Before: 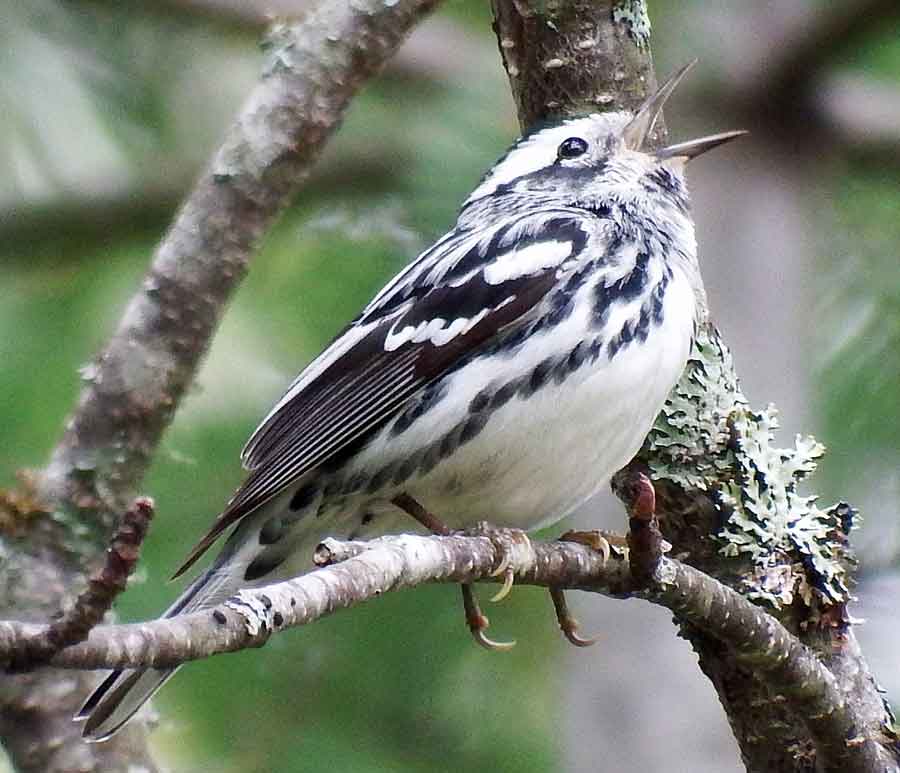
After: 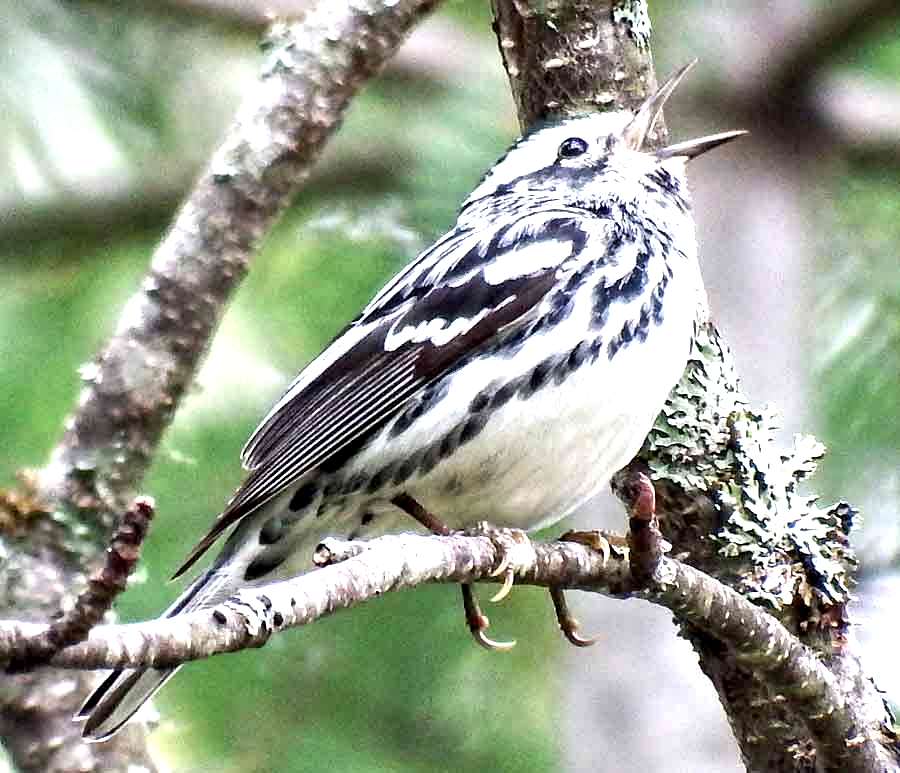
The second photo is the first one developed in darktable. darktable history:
exposure: black level correction 0, exposure 0.9 EV, compensate highlight preservation false
contrast equalizer: y [[0.511, 0.558, 0.631, 0.632, 0.559, 0.512], [0.5 ×6], [0.507, 0.559, 0.627, 0.644, 0.647, 0.647], [0 ×6], [0 ×6]]
